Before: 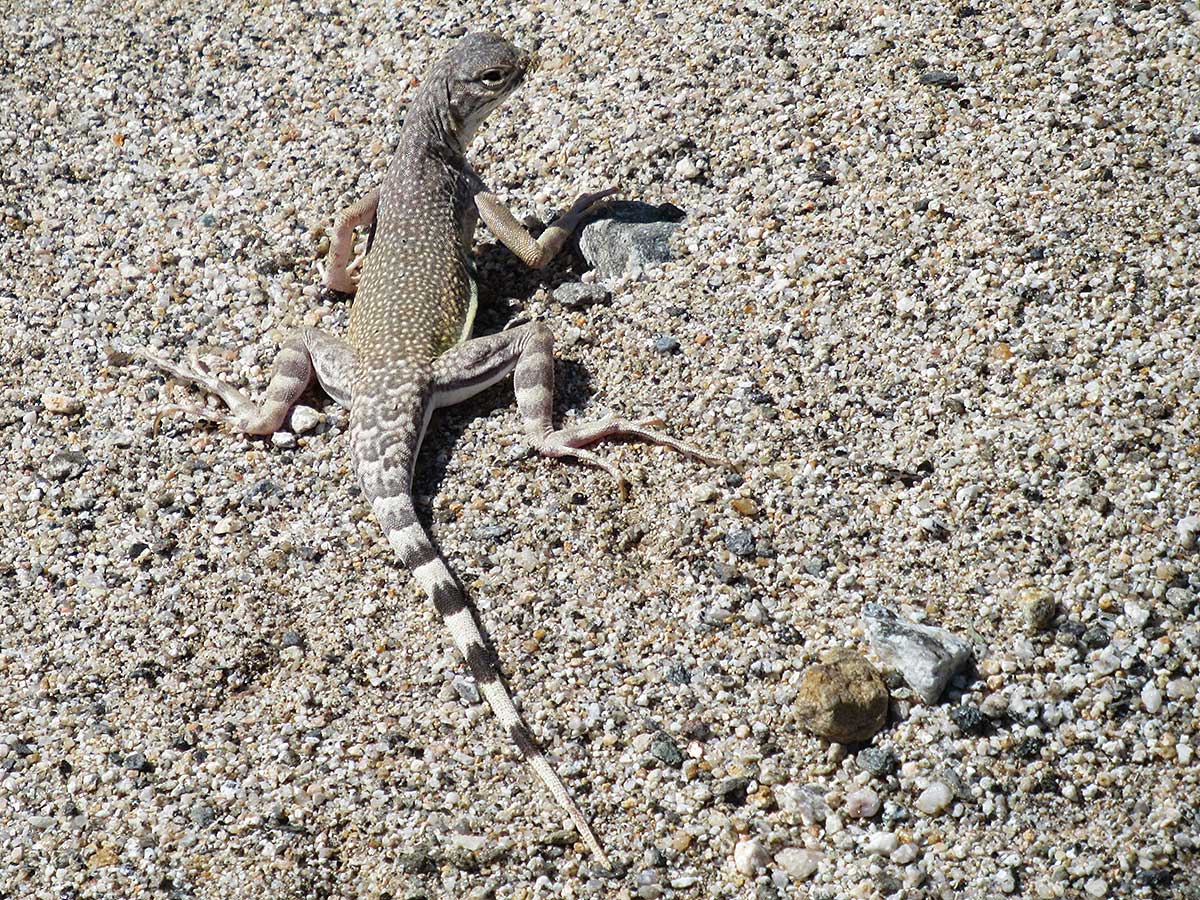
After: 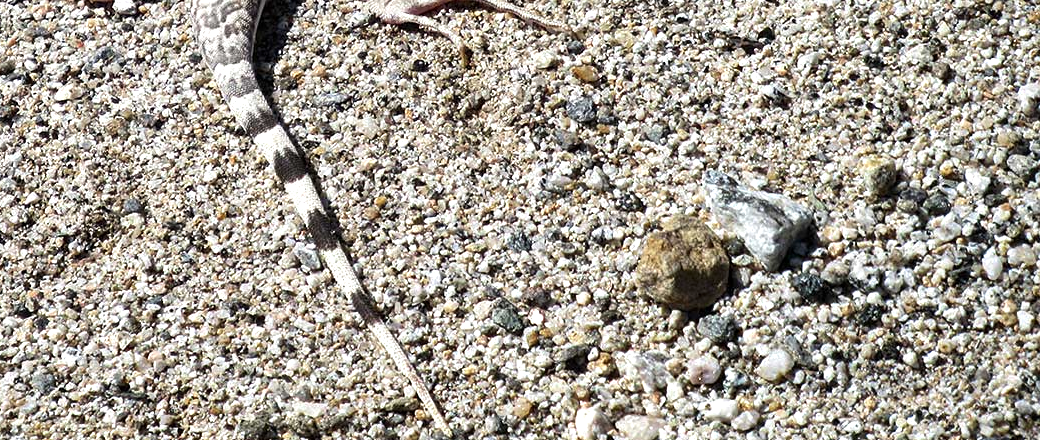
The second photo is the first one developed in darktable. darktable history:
crop and rotate: left 13.306%, top 48.129%, bottom 2.928%
shadows and highlights: shadows 32, highlights -32, soften with gaussian
tone equalizer: -8 EV -0.417 EV, -7 EV -0.389 EV, -6 EV -0.333 EV, -5 EV -0.222 EV, -3 EV 0.222 EV, -2 EV 0.333 EV, -1 EV 0.389 EV, +0 EV 0.417 EV, edges refinement/feathering 500, mask exposure compensation -1.57 EV, preserve details no
local contrast: highlights 100%, shadows 100%, detail 120%, midtone range 0.2
